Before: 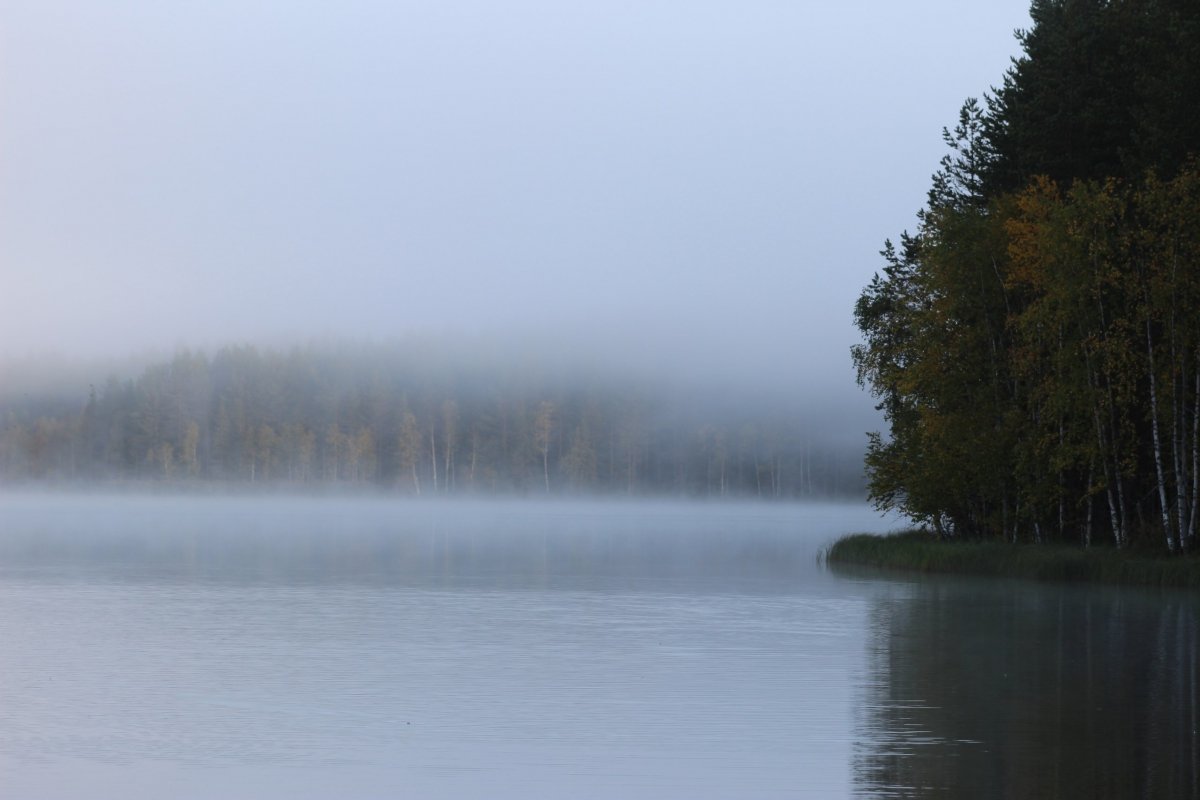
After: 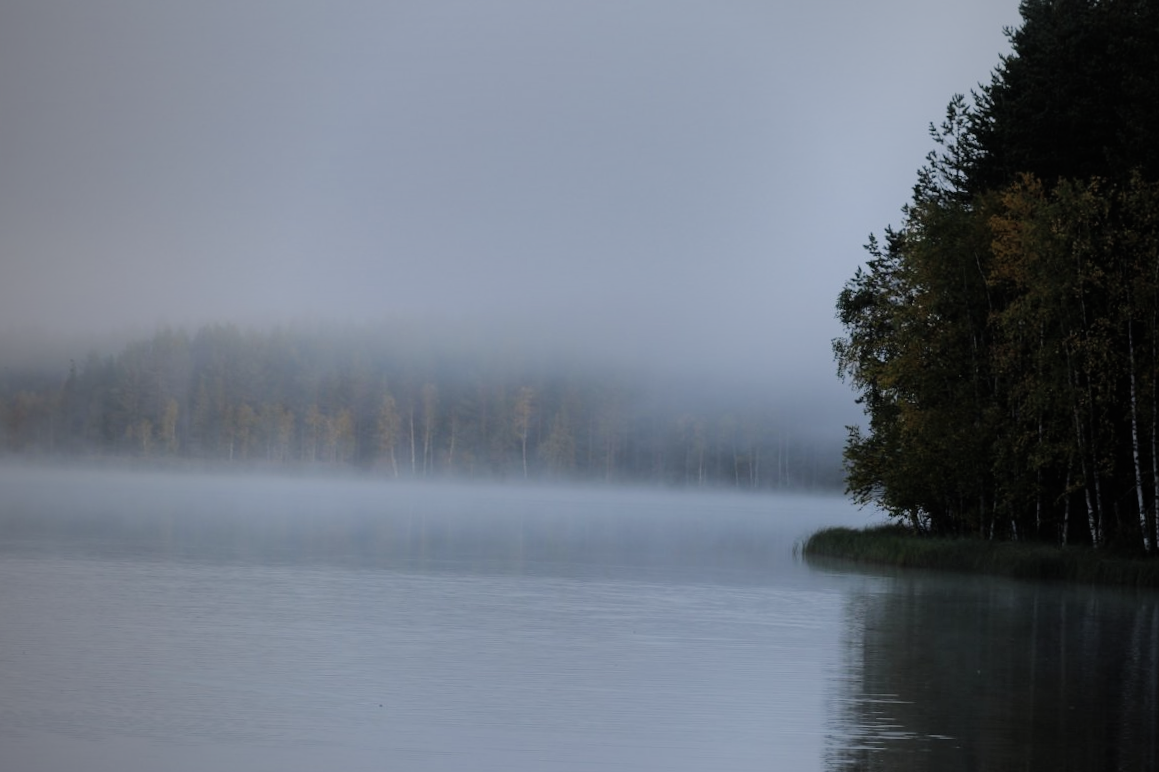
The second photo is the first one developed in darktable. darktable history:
exposure: compensate highlight preservation false
vignetting: fall-off start 72.38%, fall-off radius 107.76%, brightness -0.58, saturation -0.261, width/height ratio 0.733
shadows and highlights: shadows 30.7, highlights -62.85, soften with gaussian
crop and rotate: angle -1.35°
filmic rgb: black relative exposure -7.65 EV, white relative exposure 4.56 EV, hardness 3.61
